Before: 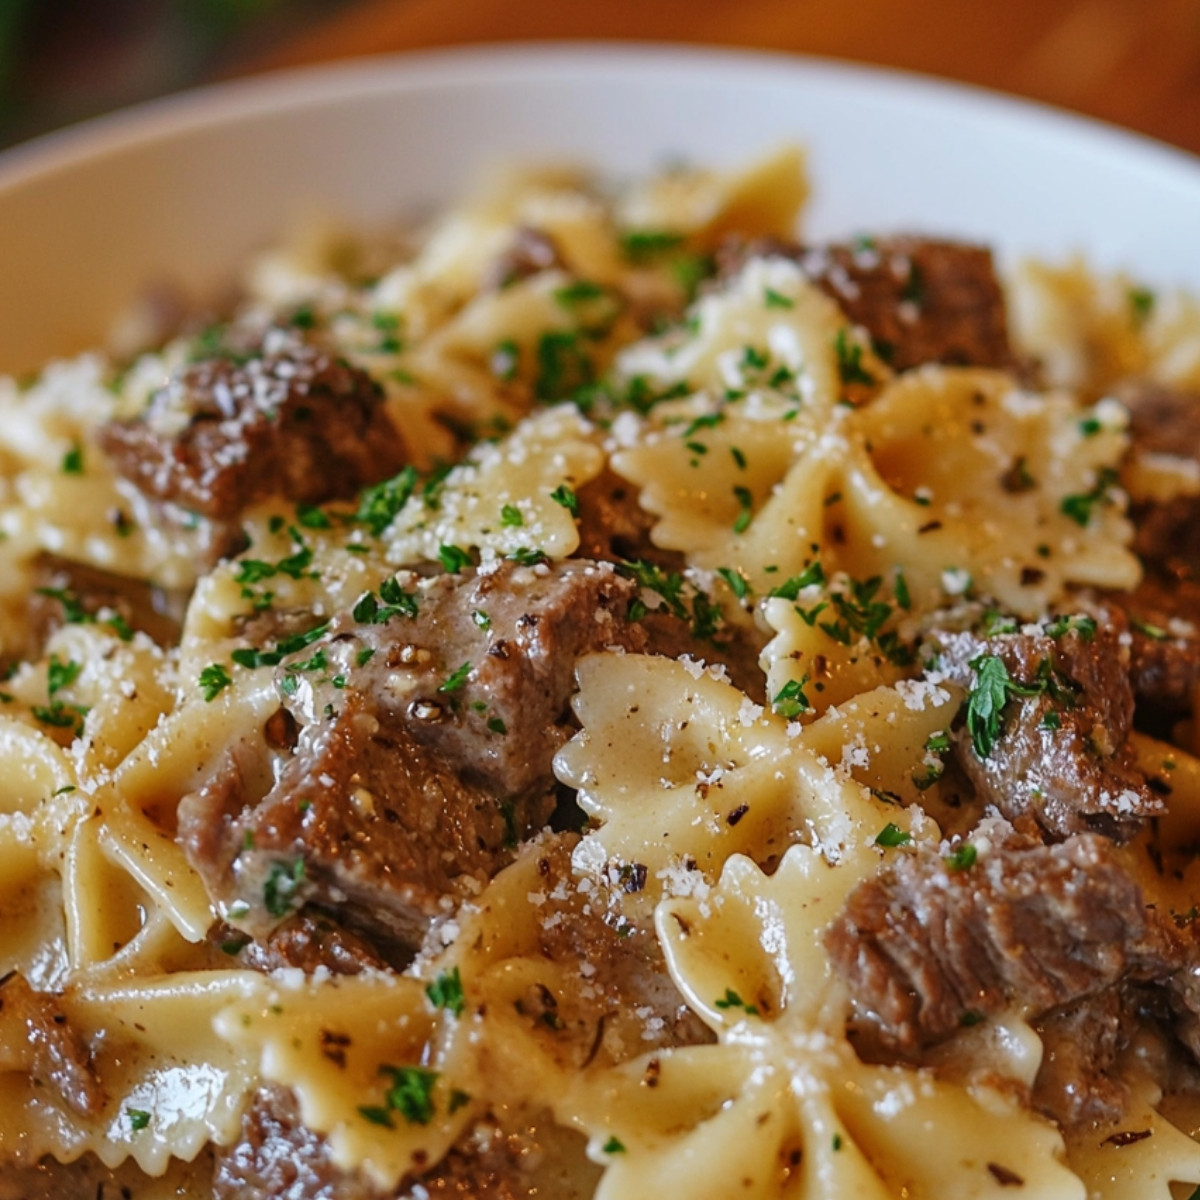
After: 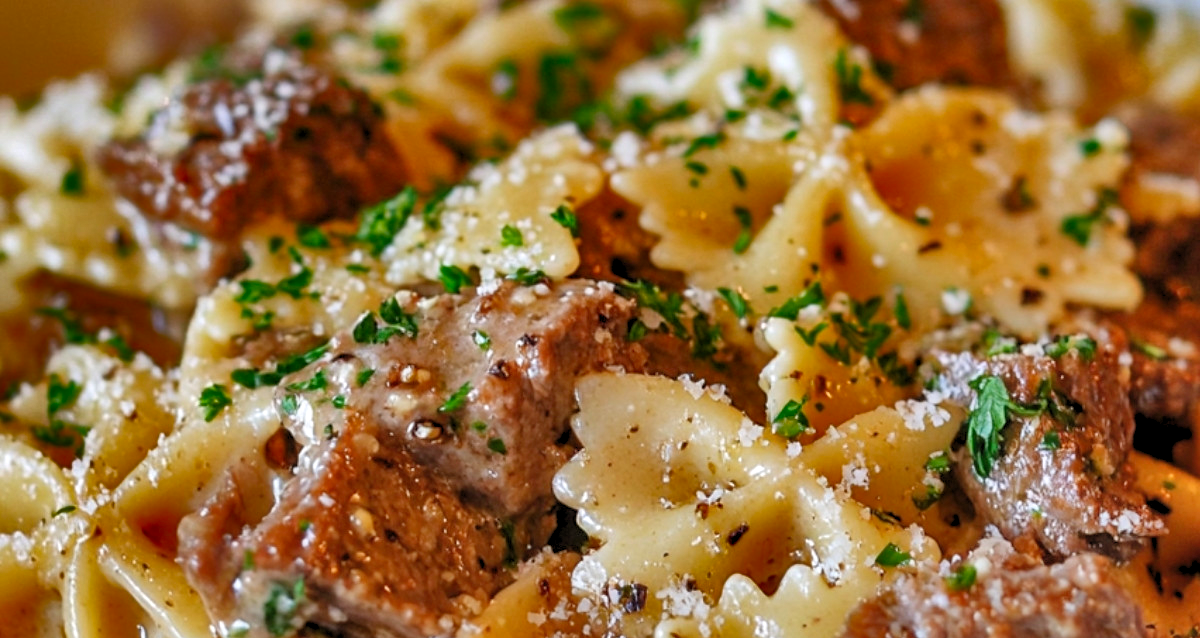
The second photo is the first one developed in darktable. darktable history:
shadows and highlights: radius 122.66, shadows 98.77, white point adjustment -2.82, highlights -98.04, soften with gaussian
crop and rotate: top 23.359%, bottom 23.439%
levels: levels [0.044, 0.416, 0.908]
